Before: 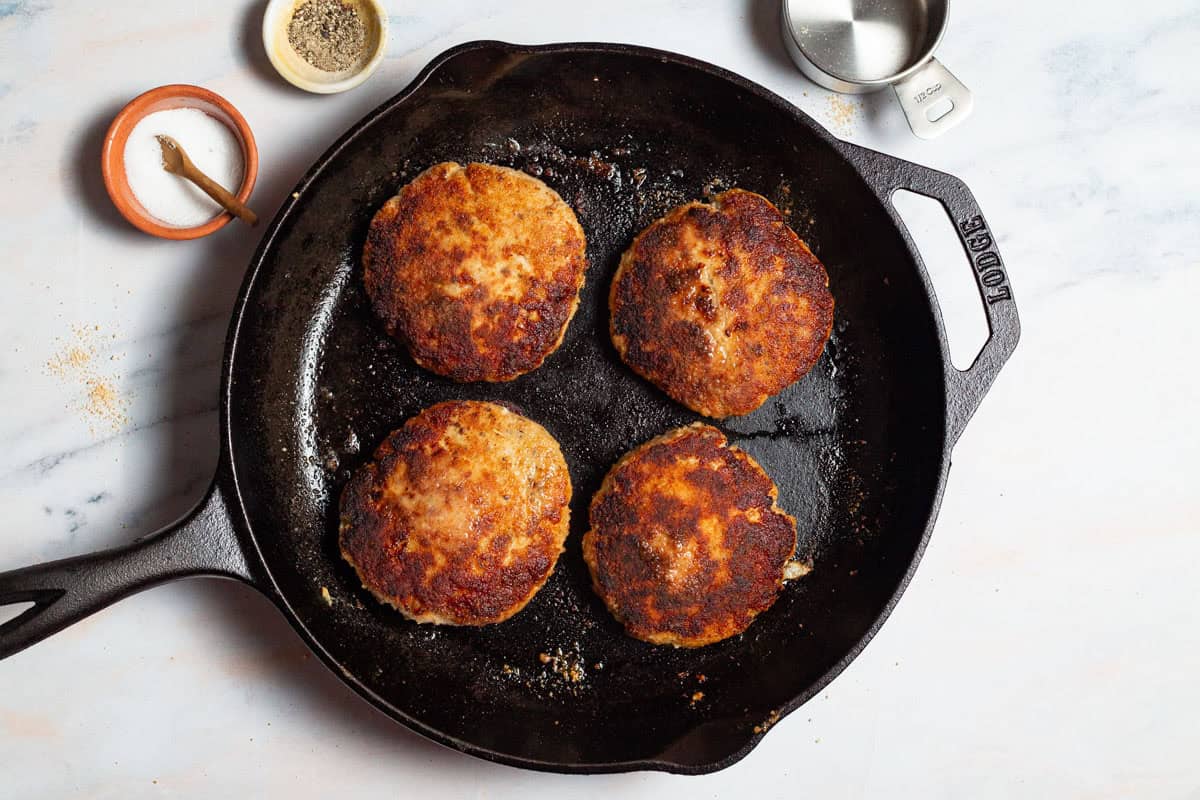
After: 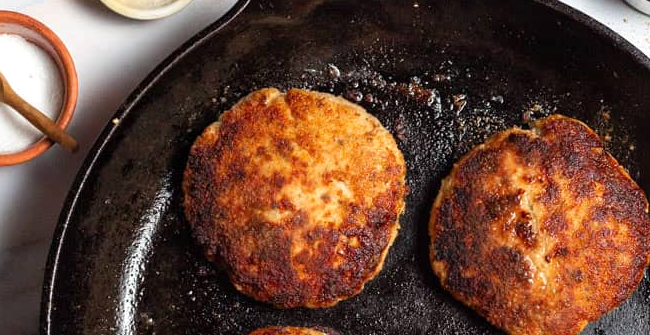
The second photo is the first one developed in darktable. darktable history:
exposure: exposure 0.178 EV, compensate highlight preservation false
local contrast: mode bilateral grid, contrast 16, coarseness 35, detail 104%, midtone range 0.2
crop: left 15.022%, top 9.308%, right 30.795%, bottom 48.783%
